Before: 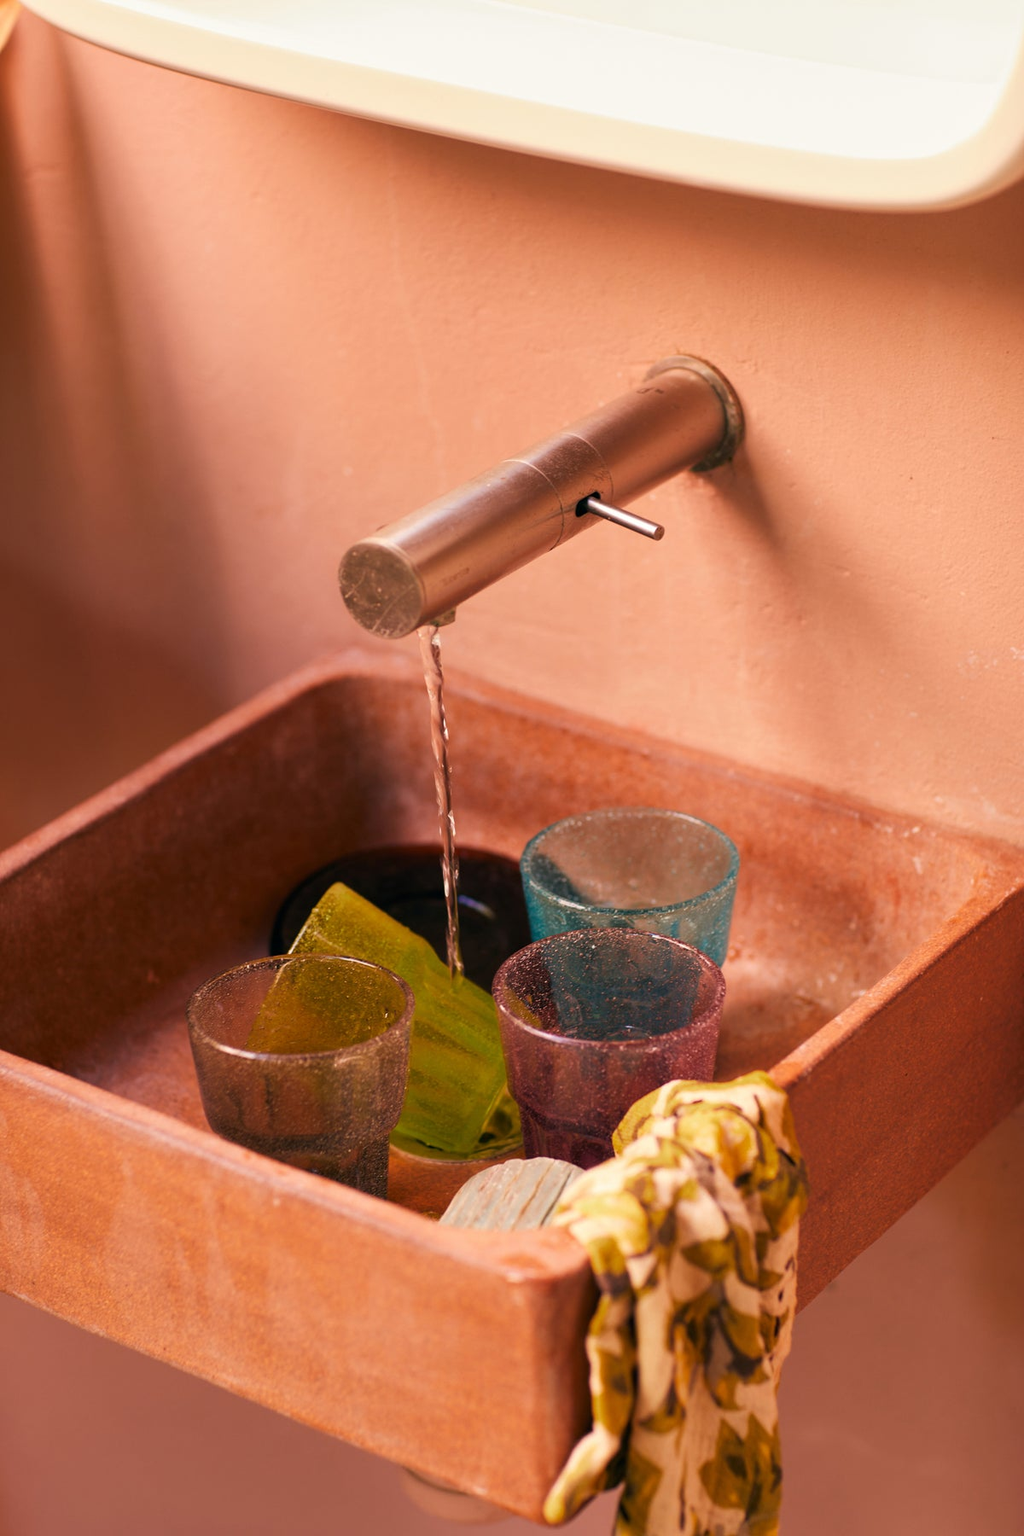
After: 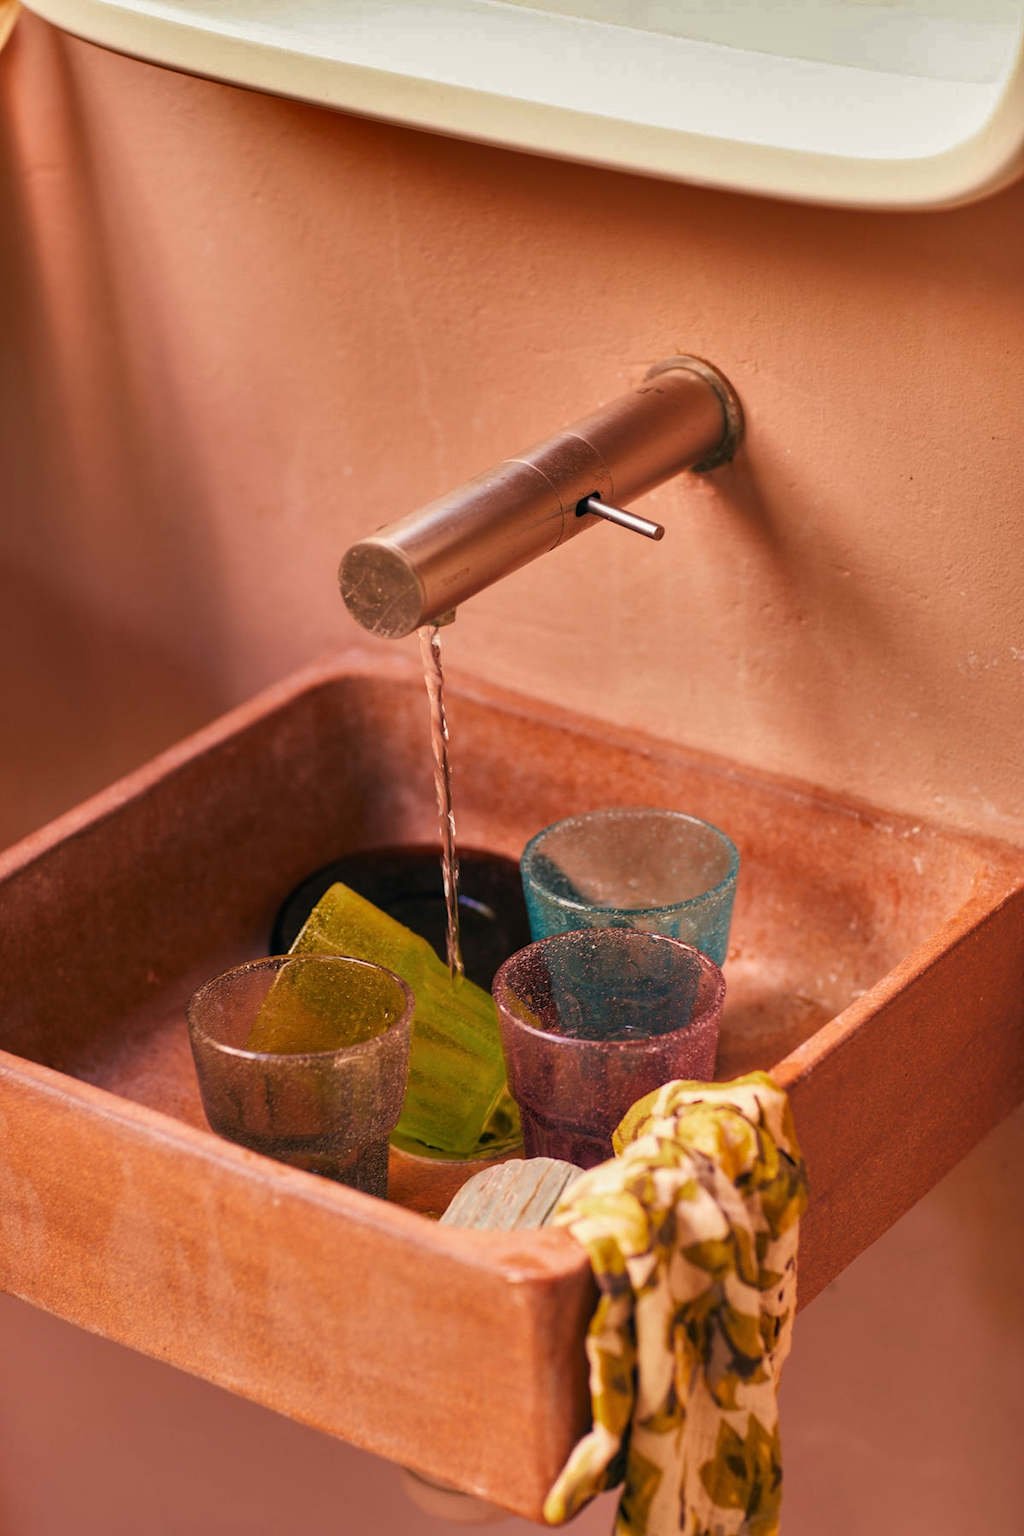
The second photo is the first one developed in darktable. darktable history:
local contrast: detail 110%
shadows and highlights: shadows 24.5, highlights -78.15, soften with gaussian
